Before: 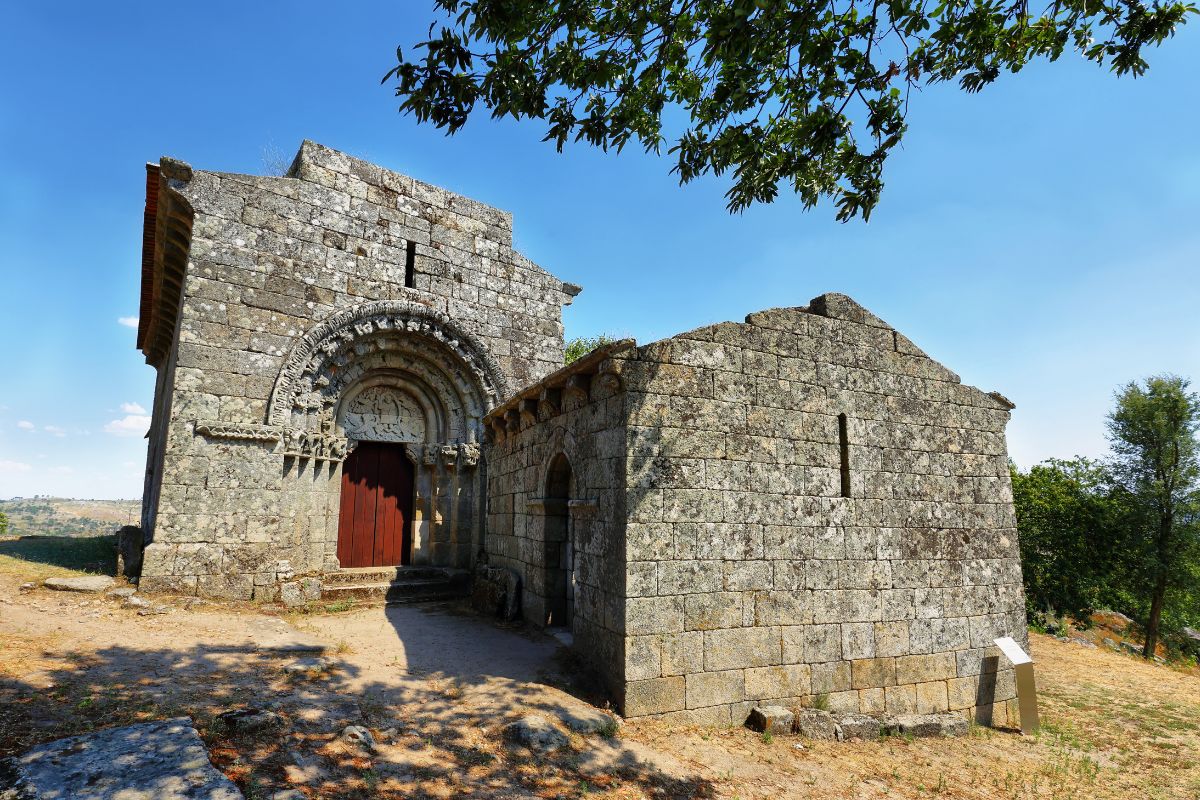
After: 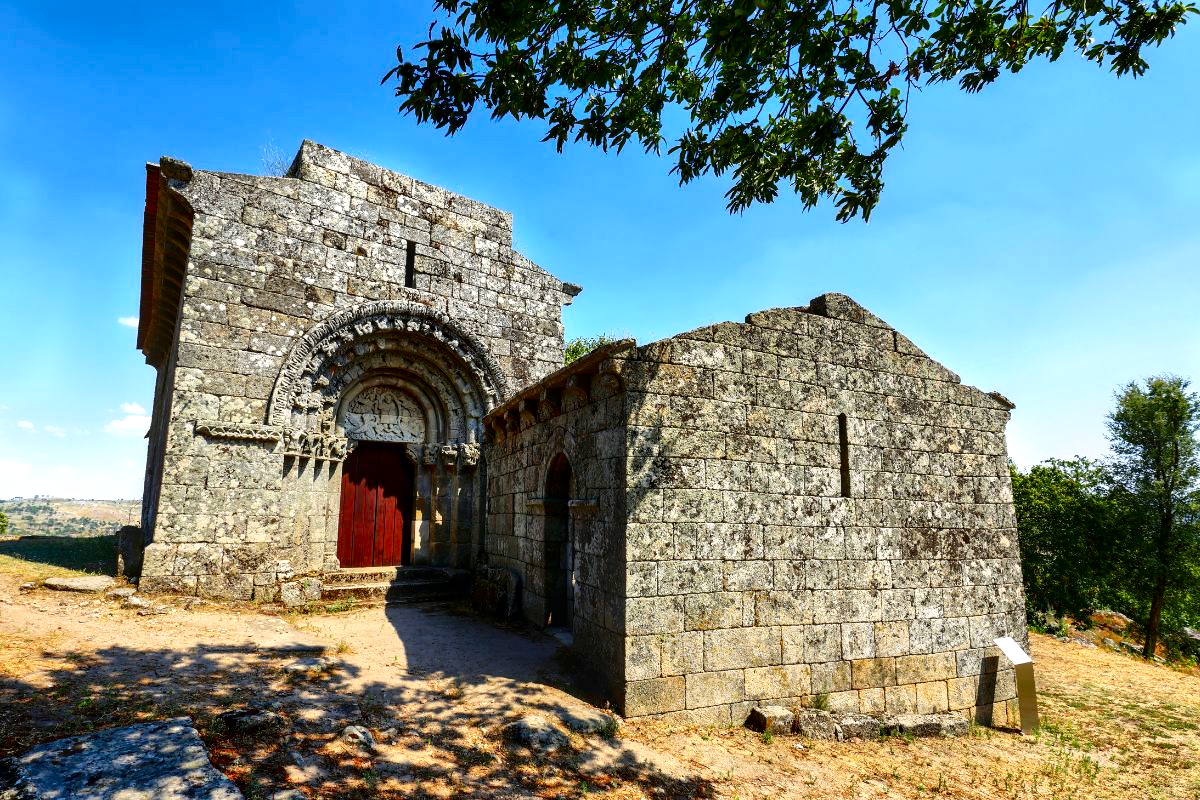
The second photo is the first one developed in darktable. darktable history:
contrast brightness saturation: contrast 0.21, brightness -0.11, saturation 0.21
local contrast: detail 130%
exposure: exposure 0.3 EV, compensate highlight preservation false
